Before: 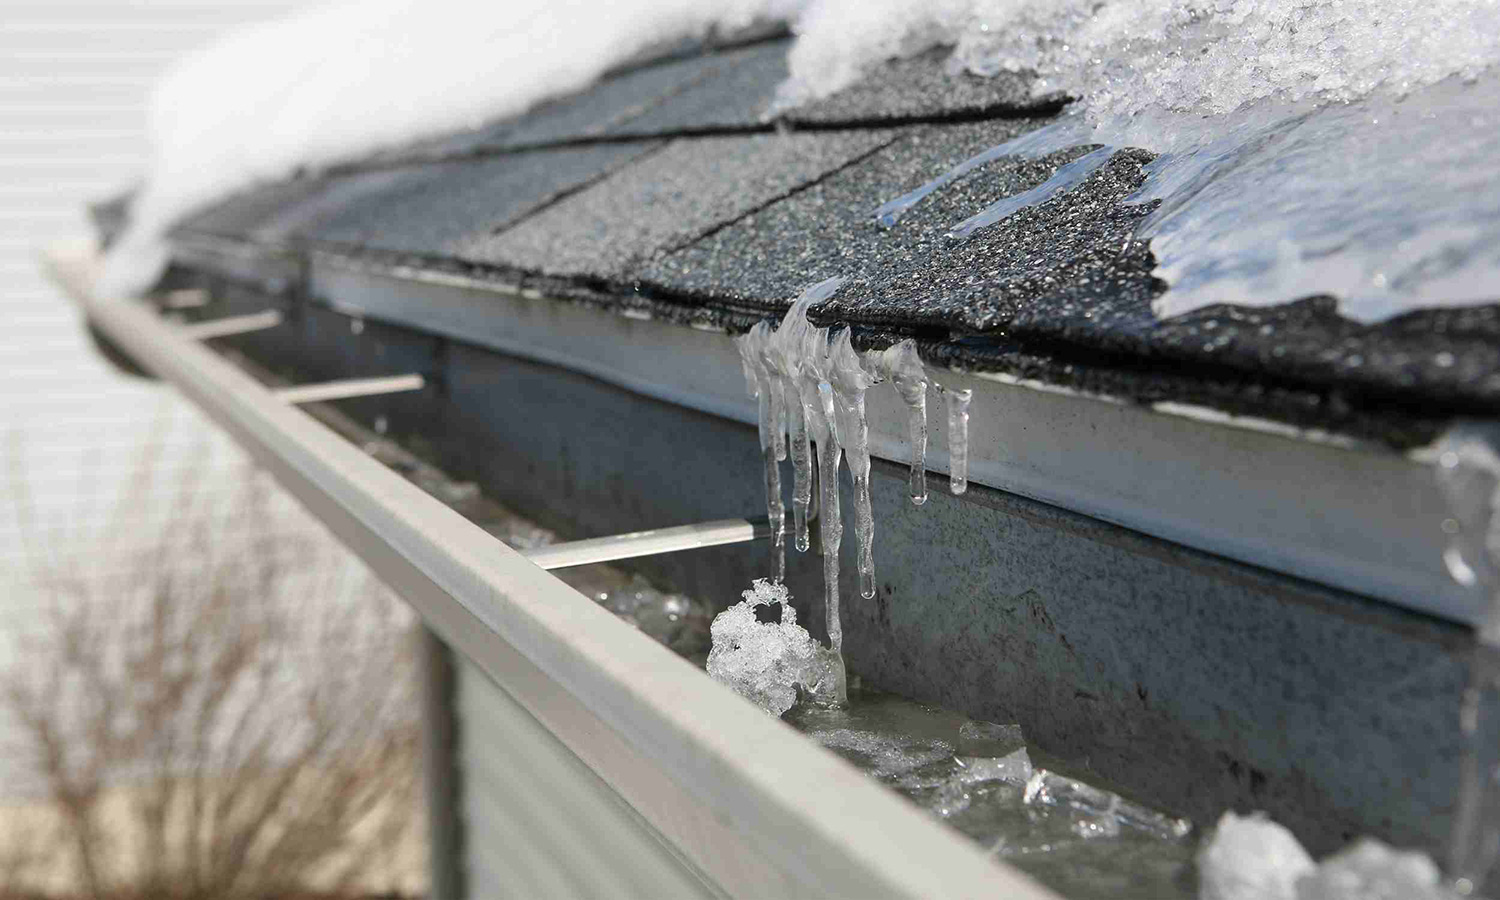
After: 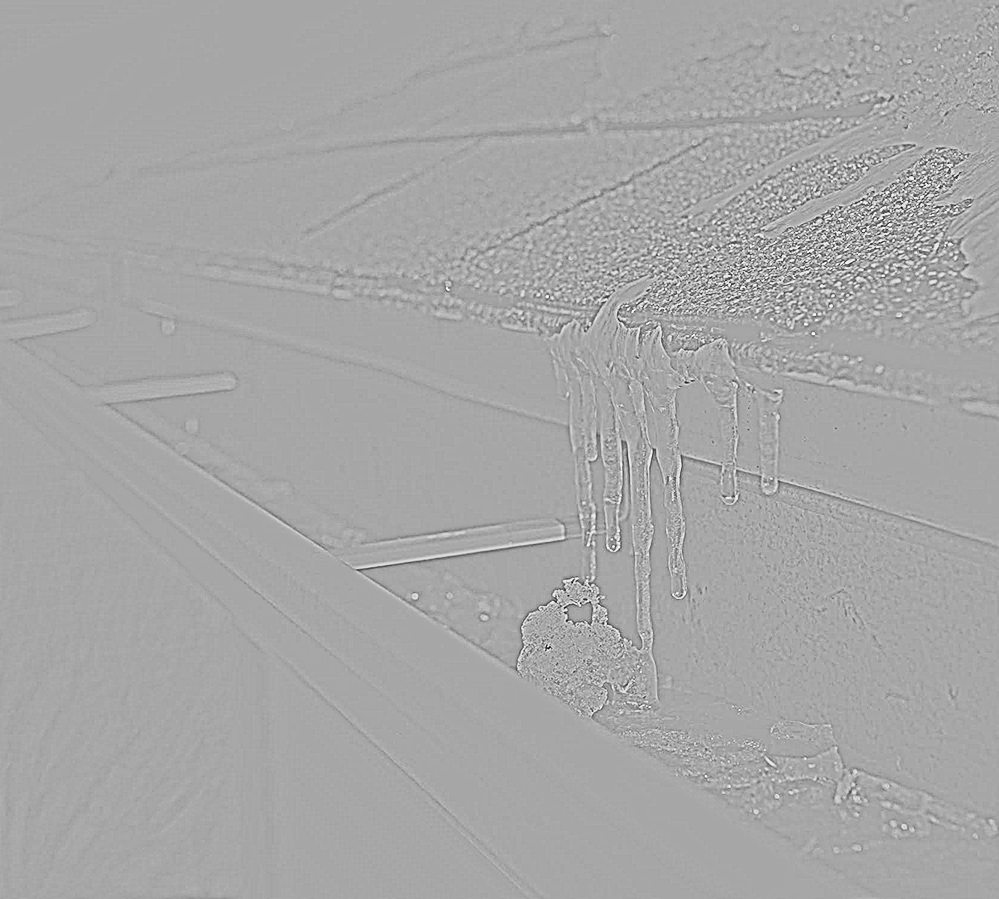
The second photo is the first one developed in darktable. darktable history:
color zones: curves: ch0 [(0, 0.613) (0.01, 0.613) (0.245, 0.448) (0.498, 0.529) (0.642, 0.665) (0.879, 0.777) (0.99, 0.613)]; ch1 [(0, 0.035) (0.121, 0.189) (0.259, 0.197) (0.415, 0.061) (0.589, 0.022) (0.732, 0.022) (0.857, 0.026) (0.991, 0.053)]
crop and rotate: left 12.648%, right 20.685%
contrast brightness saturation: contrast 0.57, brightness 0.57, saturation -0.34
color balance rgb: perceptual saturation grading › global saturation 20%, perceptual saturation grading › highlights -25%, perceptual saturation grading › shadows 50%, global vibrance -25%
sharpen: on, module defaults
rgb levels: levels [[0.034, 0.472, 0.904], [0, 0.5, 1], [0, 0.5, 1]]
highpass: sharpness 9.84%, contrast boost 9.94%
